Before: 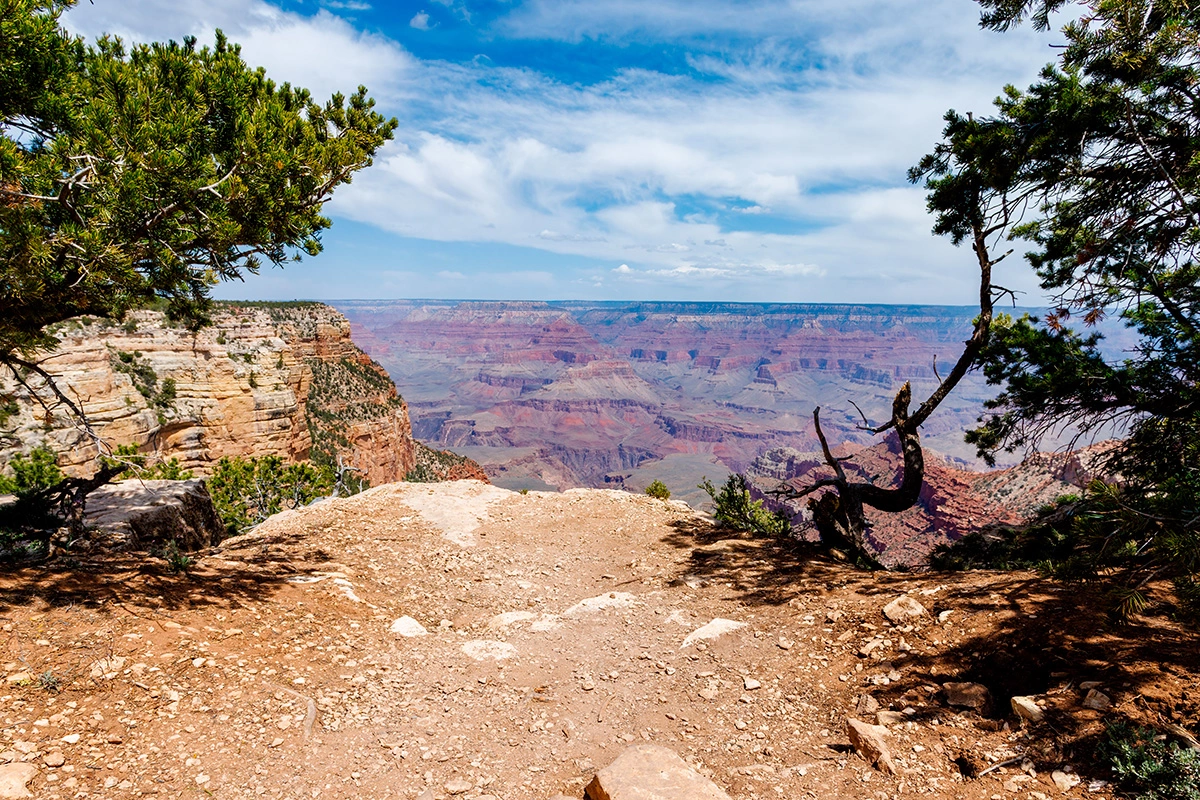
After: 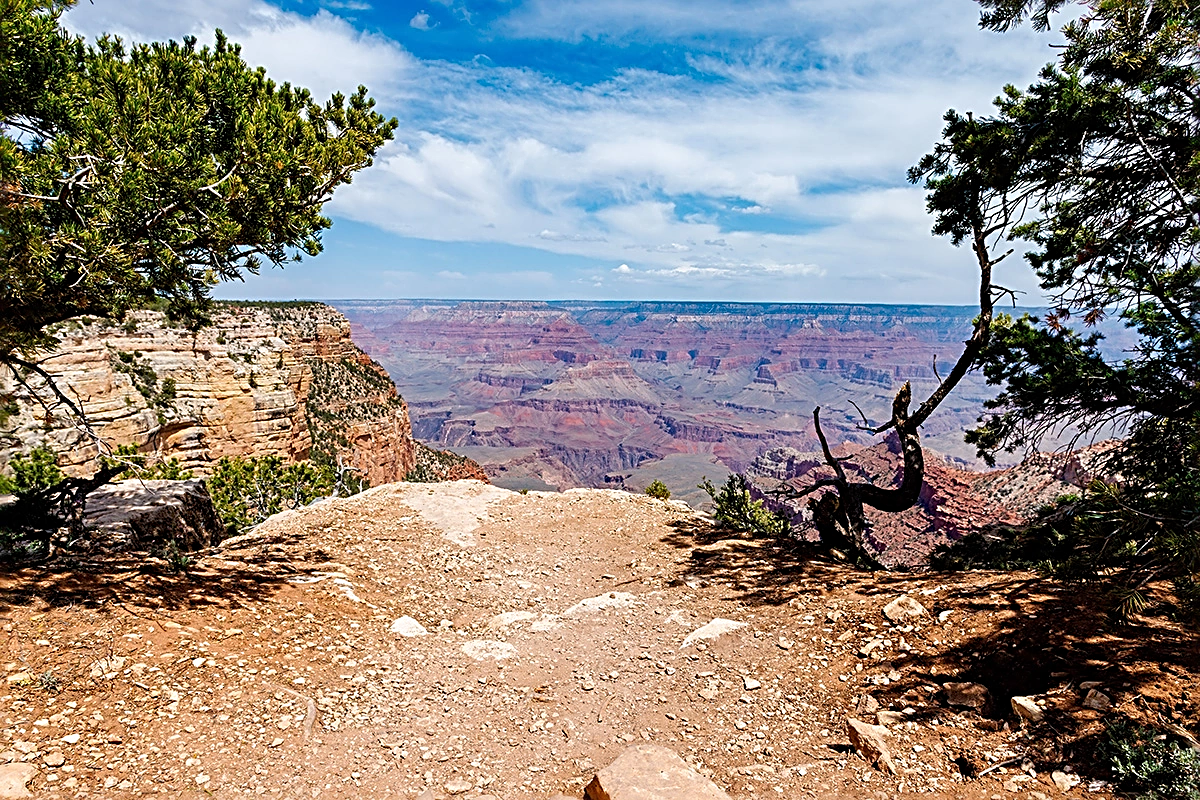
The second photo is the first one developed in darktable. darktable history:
sharpen: radius 2.983, amount 0.76
